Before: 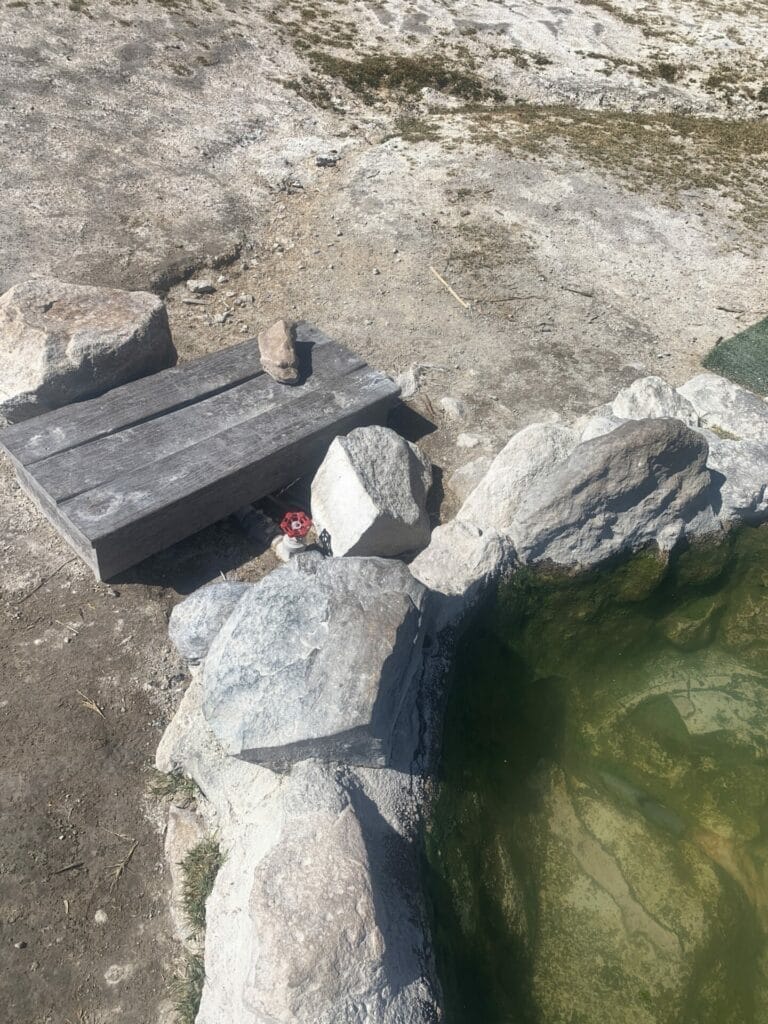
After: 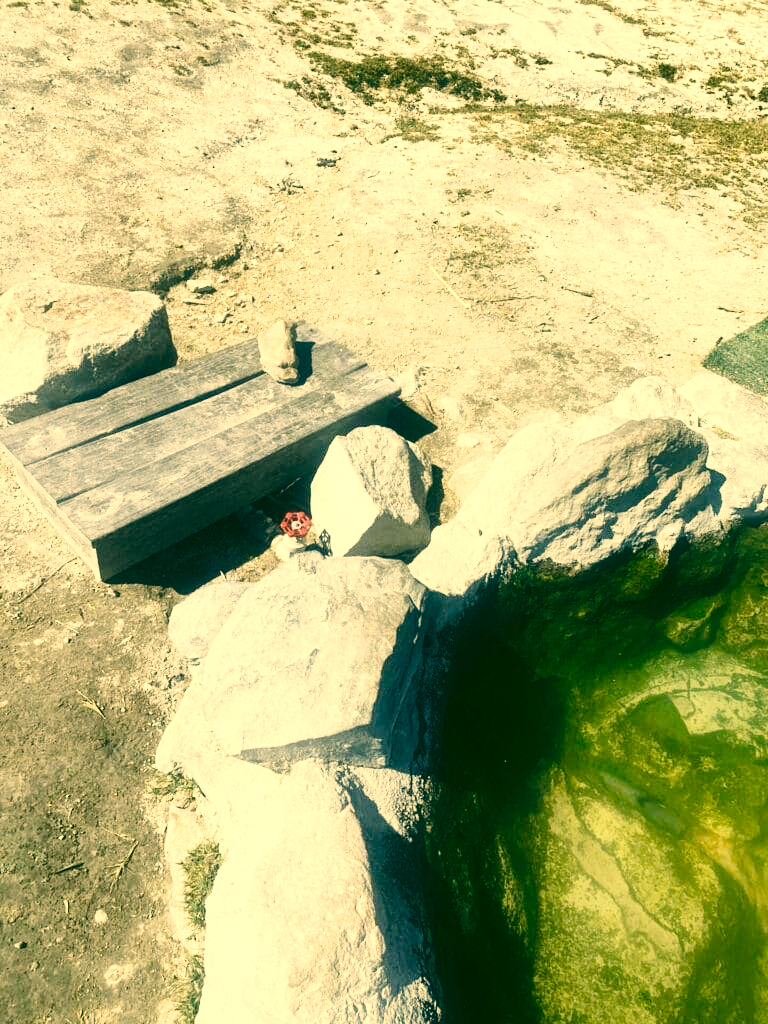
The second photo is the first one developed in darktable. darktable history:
tone equalizer: -8 EV -0.75 EV, -7 EV -0.7 EV, -6 EV -0.6 EV, -5 EV -0.4 EV, -3 EV 0.4 EV, -2 EV 0.6 EV, -1 EV 0.7 EV, +0 EV 0.75 EV, edges refinement/feathering 500, mask exposure compensation -1.57 EV, preserve details no
base curve: curves: ch0 [(0, 0) (0.028, 0.03) (0.121, 0.232) (0.46, 0.748) (0.859, 0.968) (1, 1)], preserve colors none
color correction: highlights a* 5.62, highlights b* 33.57, shadows a* -25.86, shadows b* 4.02
